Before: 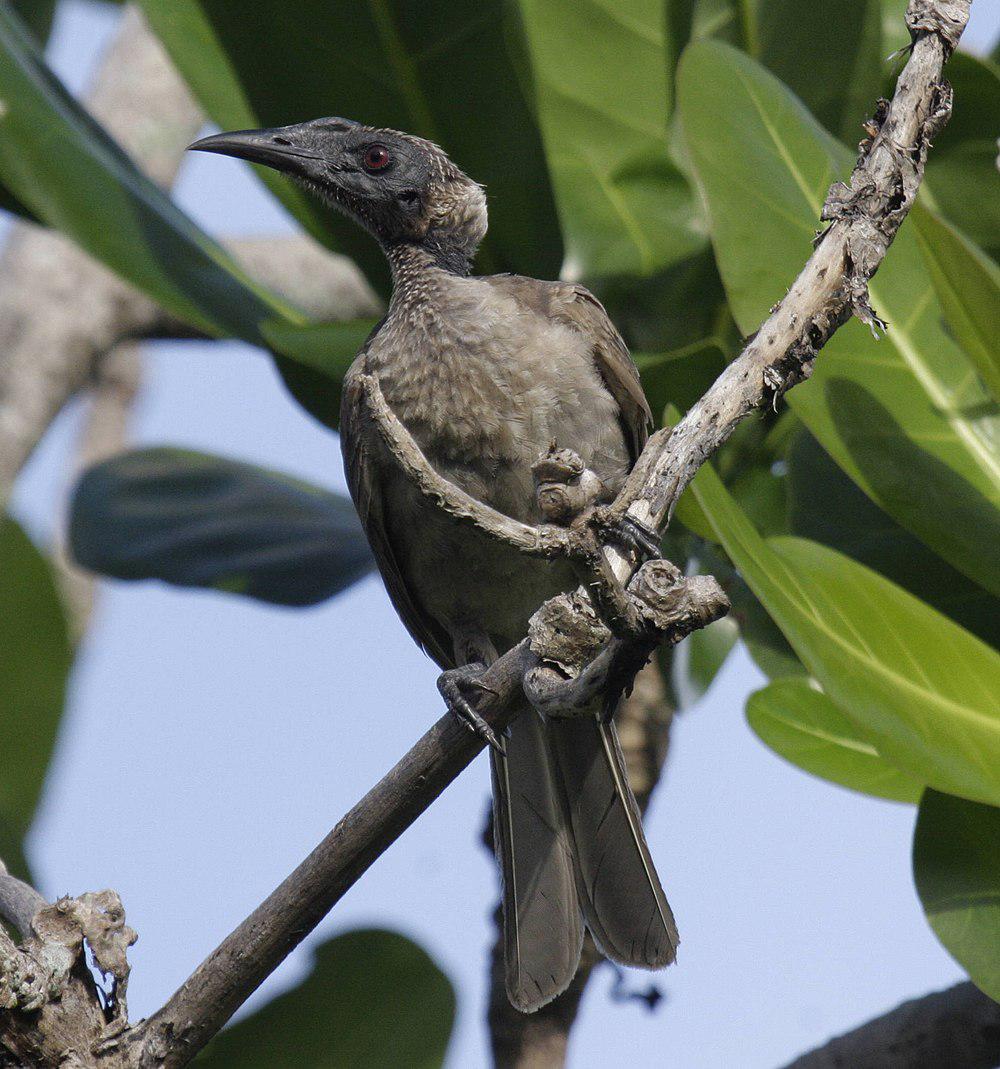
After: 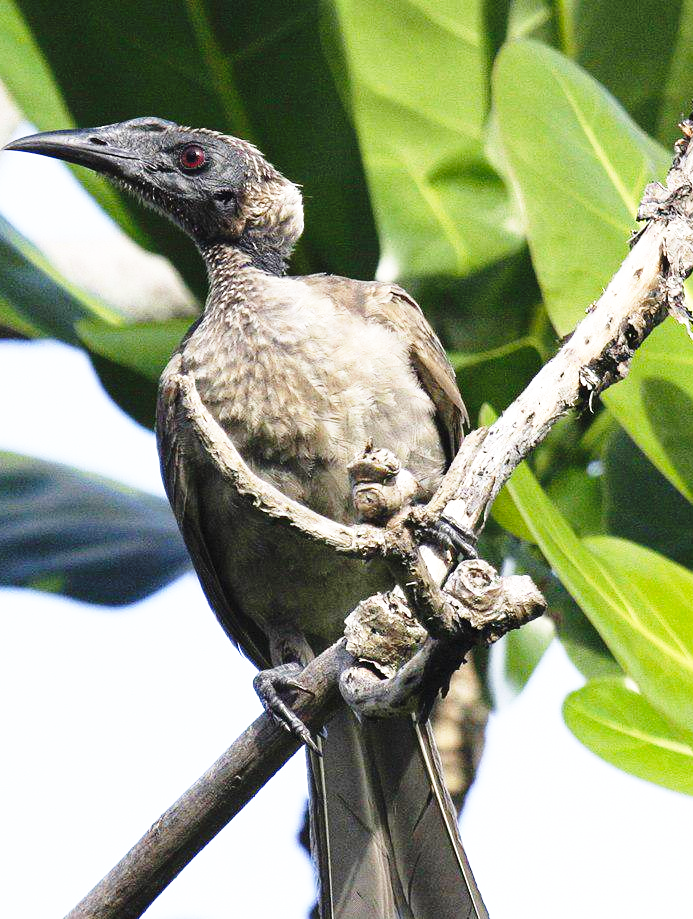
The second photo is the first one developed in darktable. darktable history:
exposure: black level correction 0, exposure 0.5 EV, compensate exposure bias true, compensate highlight preservation false
crop: left 18.479%, right 12.2%, bottom 13.971%
base curve: curves: ch0 [(0, 0) (0.026, 0.03) (0.109, 0.232) (0.351, 0.748) (0.669, 0.968) (1, 1)], preserve colors none
